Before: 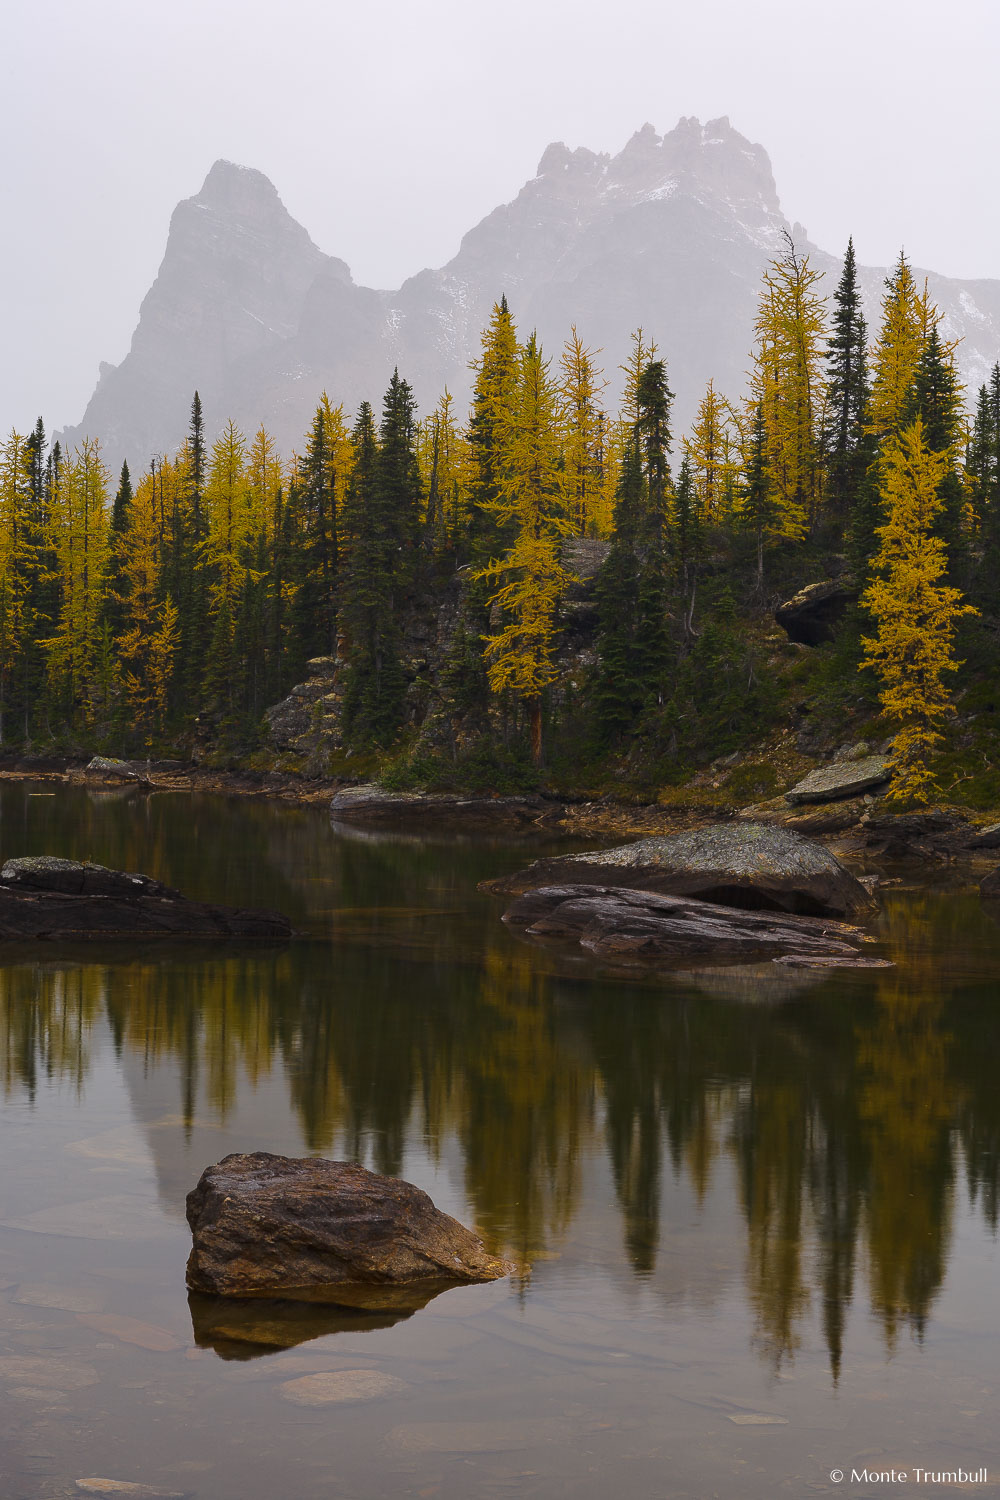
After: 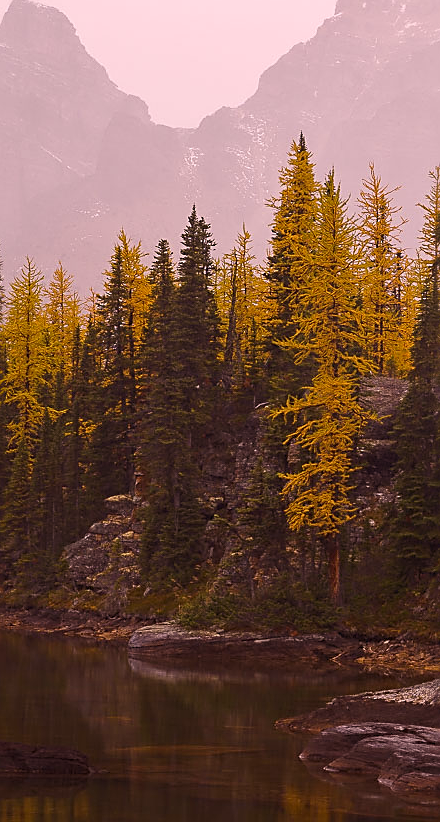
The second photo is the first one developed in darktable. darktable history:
crop: left 20.248%, top 10.86%, right 35.675%, bottom 34.321%
color correction: highlights a* 12.23, highlights b* 5.41
rgb levels: mode RGB, independent channels, levels [[0, 0.474, 1], [0, 0.5, 1], [0, 0.5, 1]]
sharpen: amount 0.6
